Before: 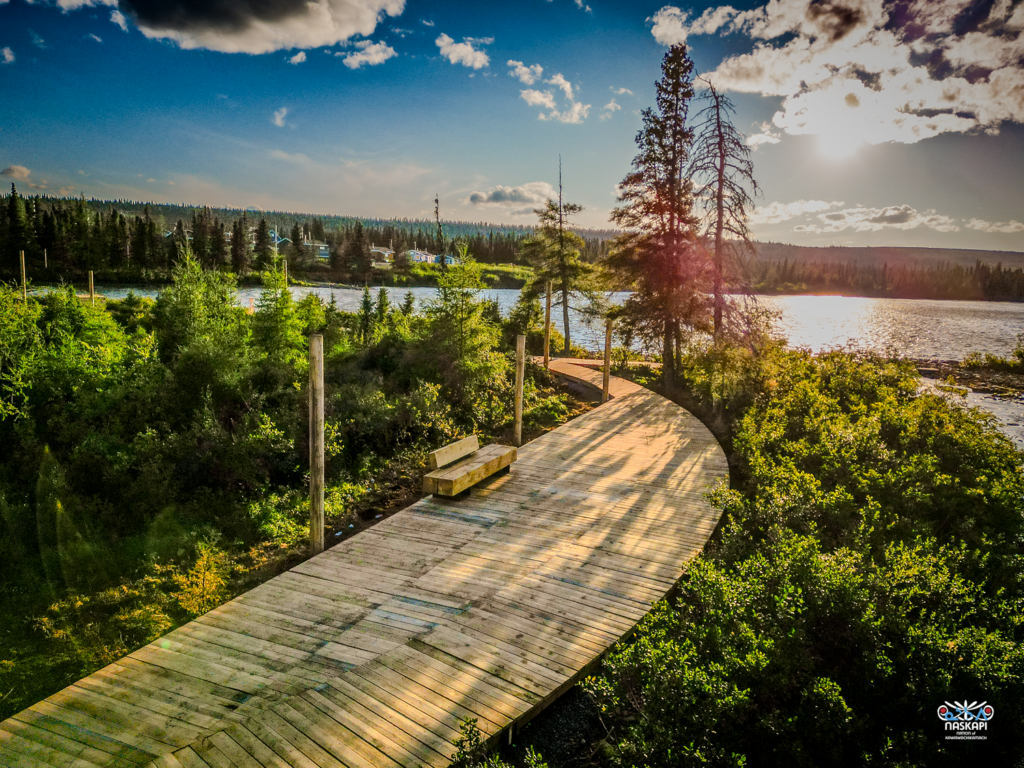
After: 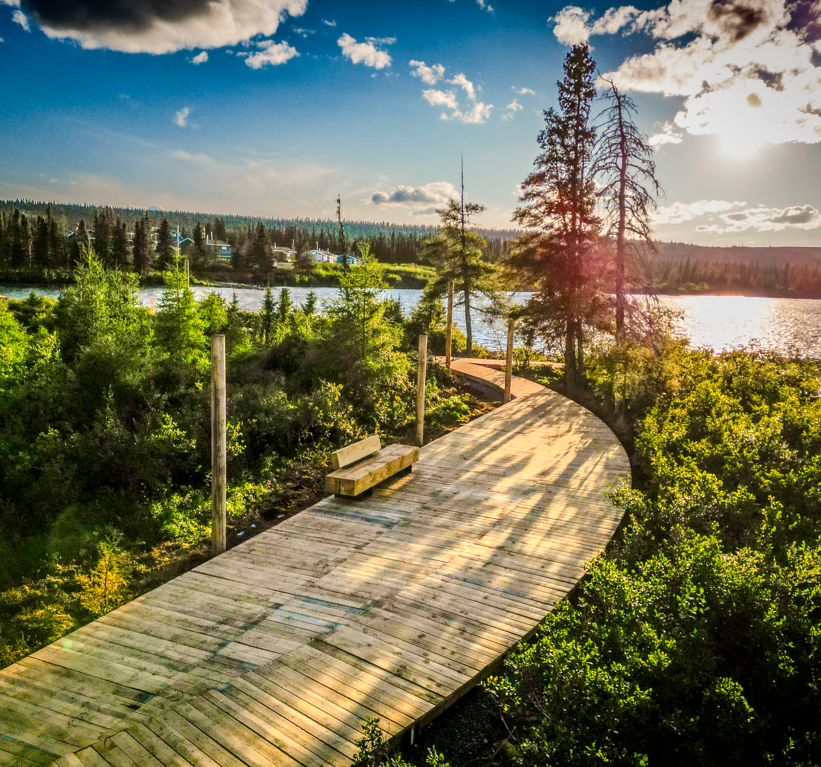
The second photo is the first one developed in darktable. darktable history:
crop and rotate: left 9.608%, right 10.181%
tone equalizer: -8 EV -0.44 EV, -7 EV -0.381 EV, -6 EV -0.339 EV, -5 EV -0.235 EV, -3 EV 0.212 EV, -2 EV 0.321 EV, -1 EV 0.372 EV, +0 EV 0.413 EV, smoothing diameter 24.99%, edges refinement/feathering 6.02, preserve details guided filter
